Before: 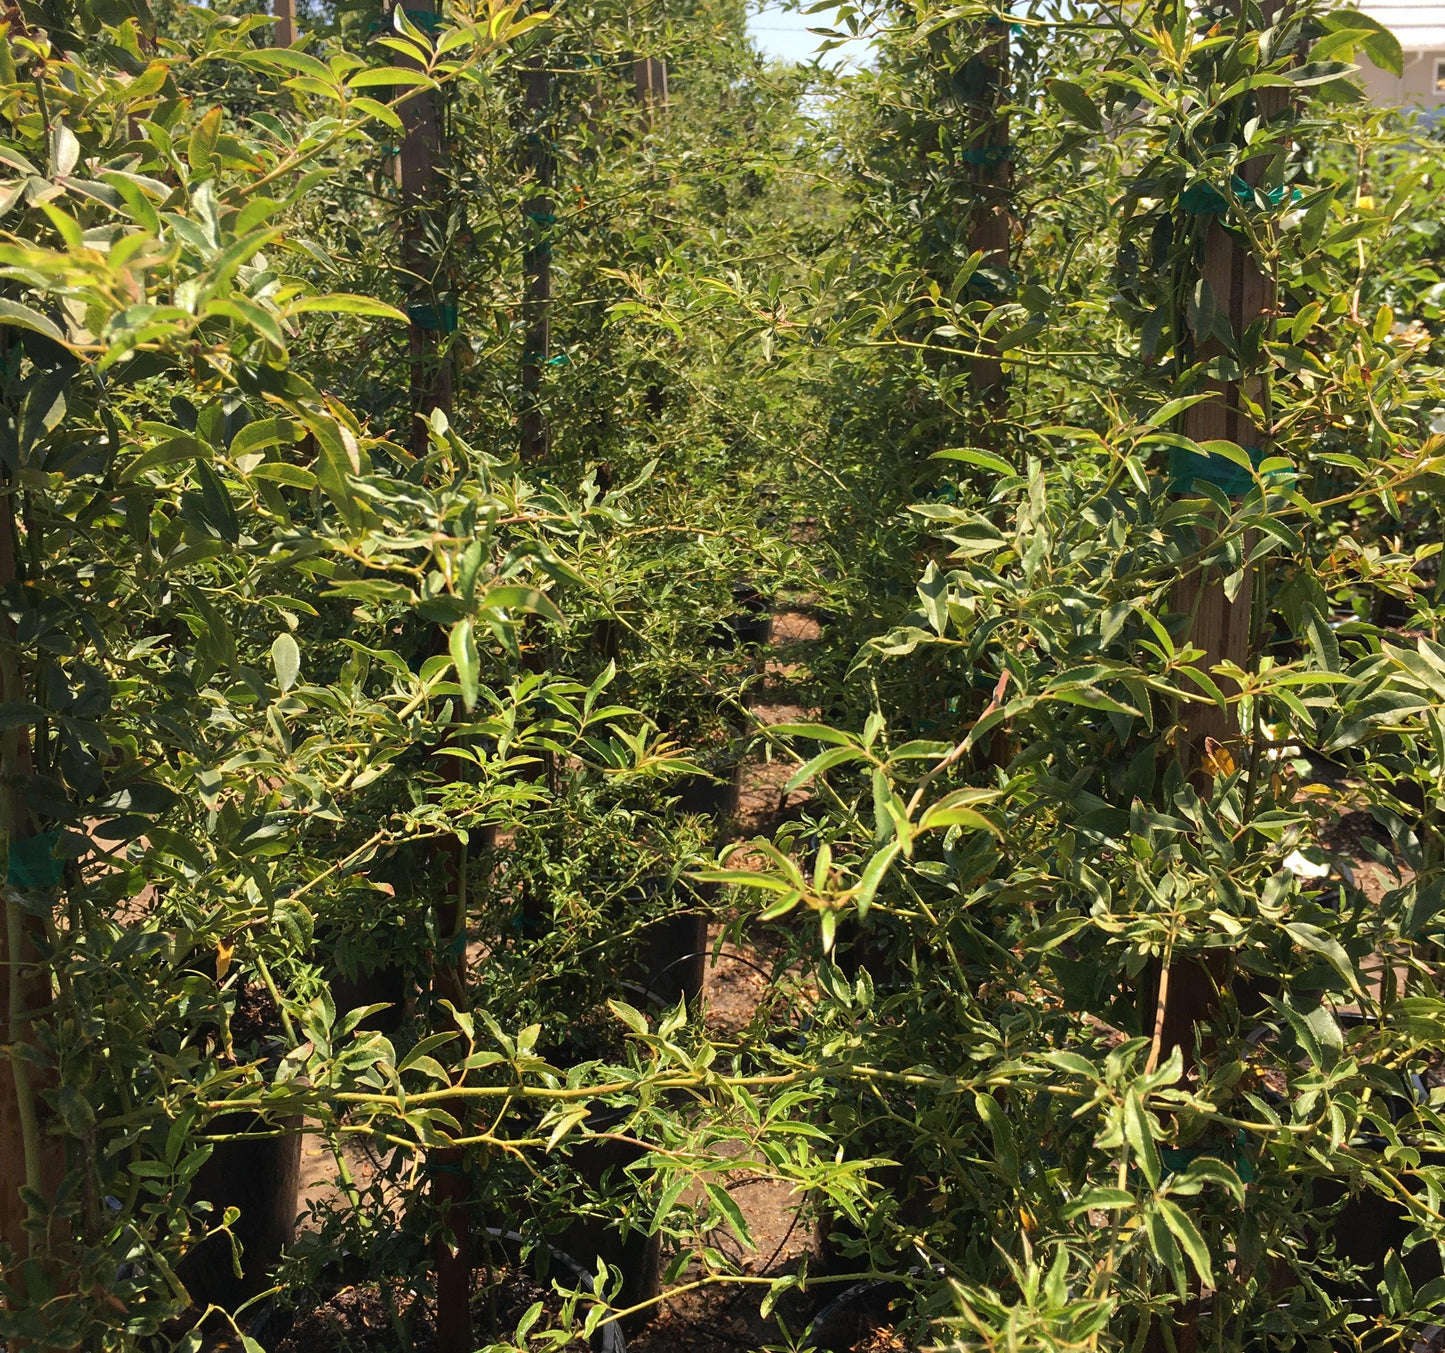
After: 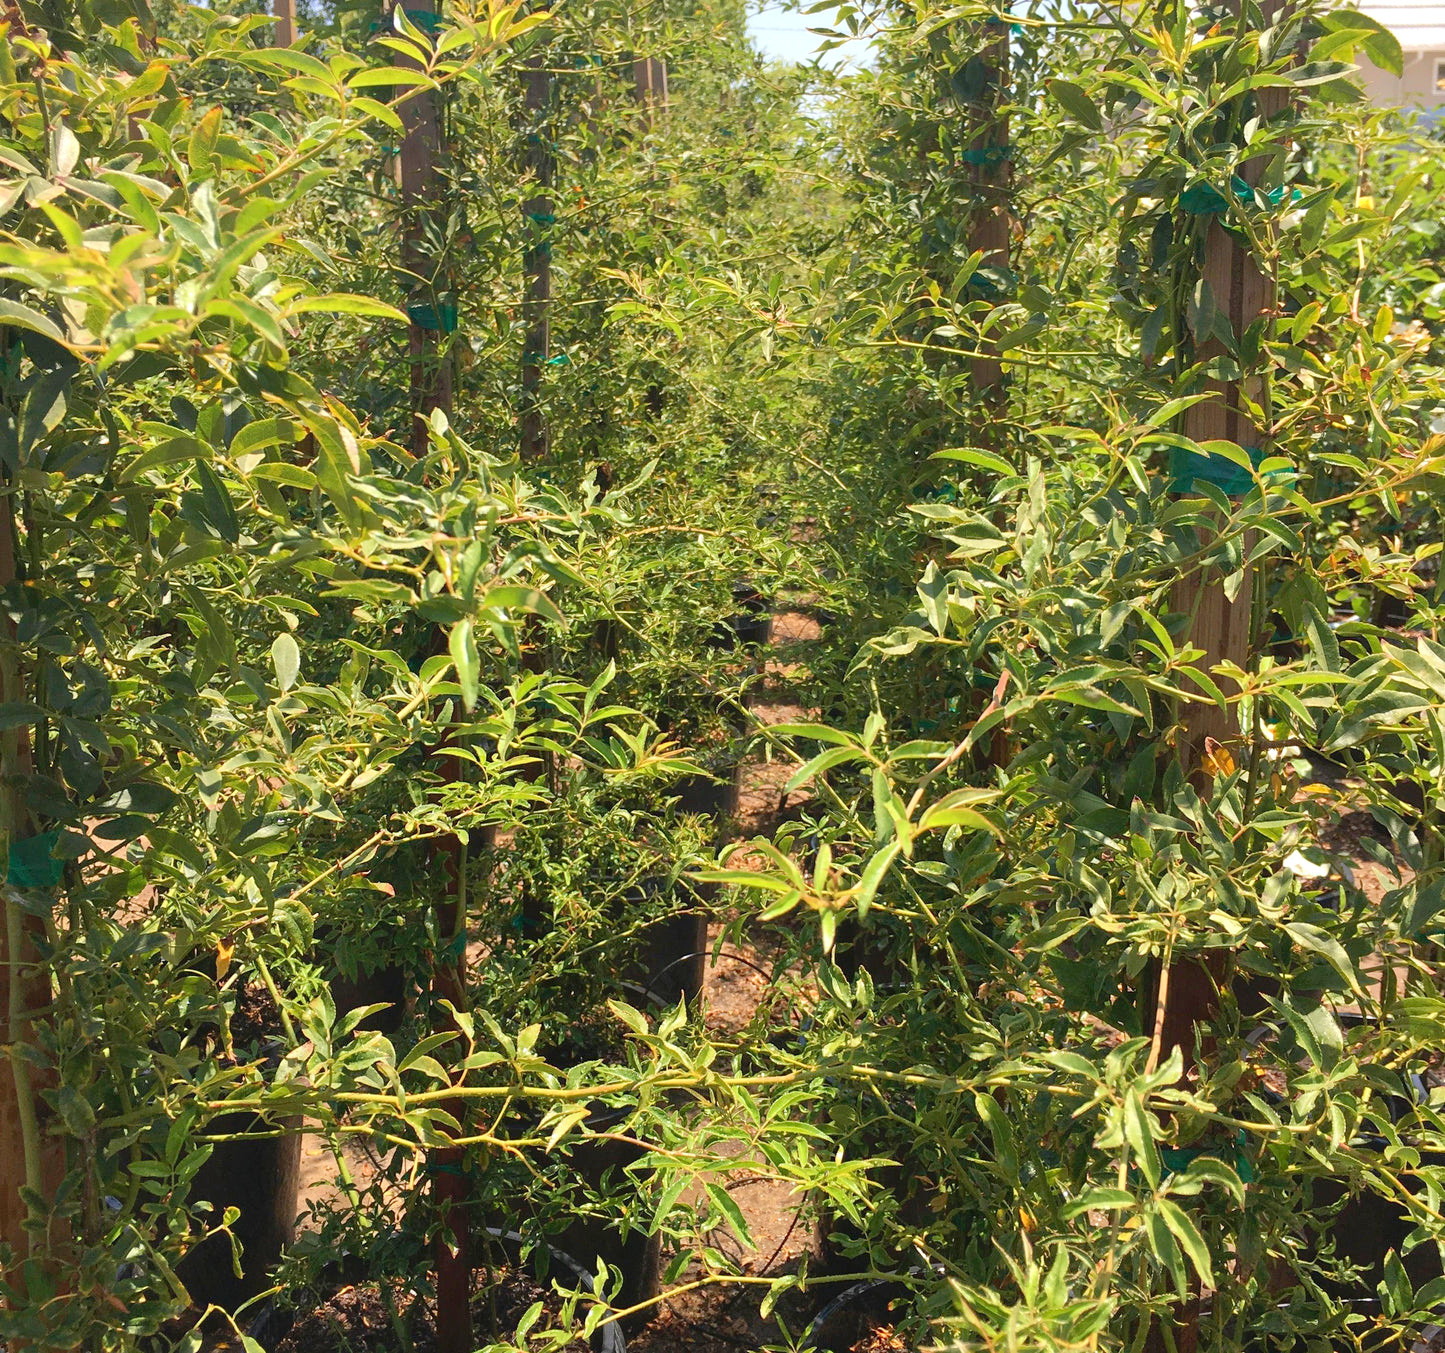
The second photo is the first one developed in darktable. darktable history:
levels: gray 50.84%, white 99.95%, levels [0, 0.43, 0.984]
